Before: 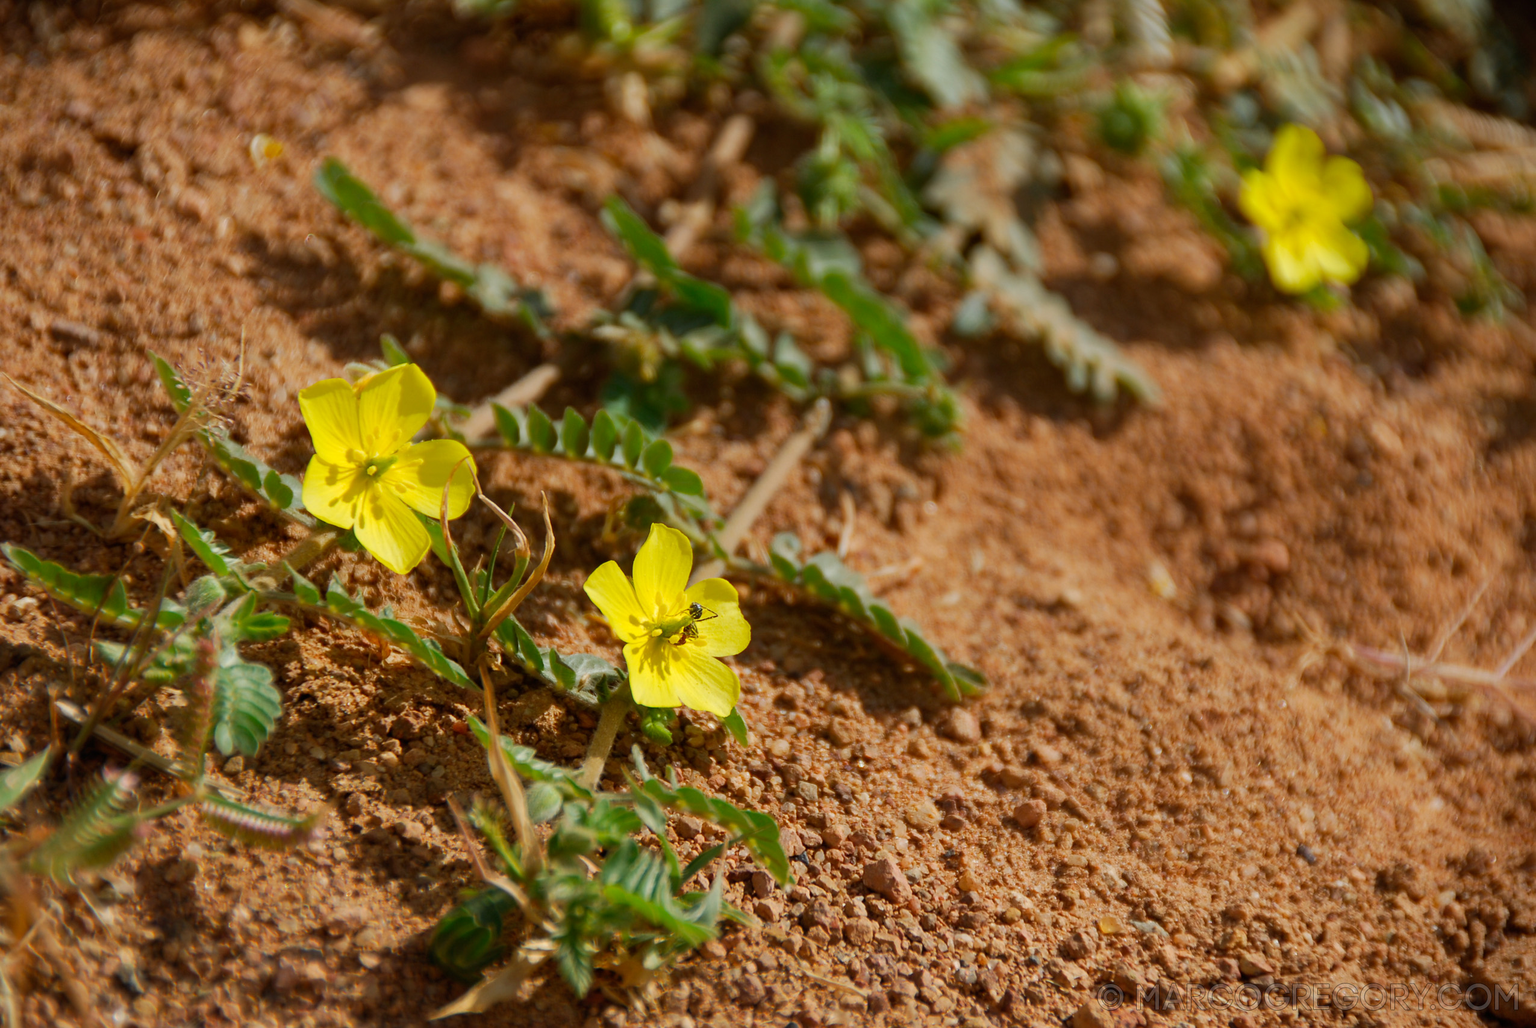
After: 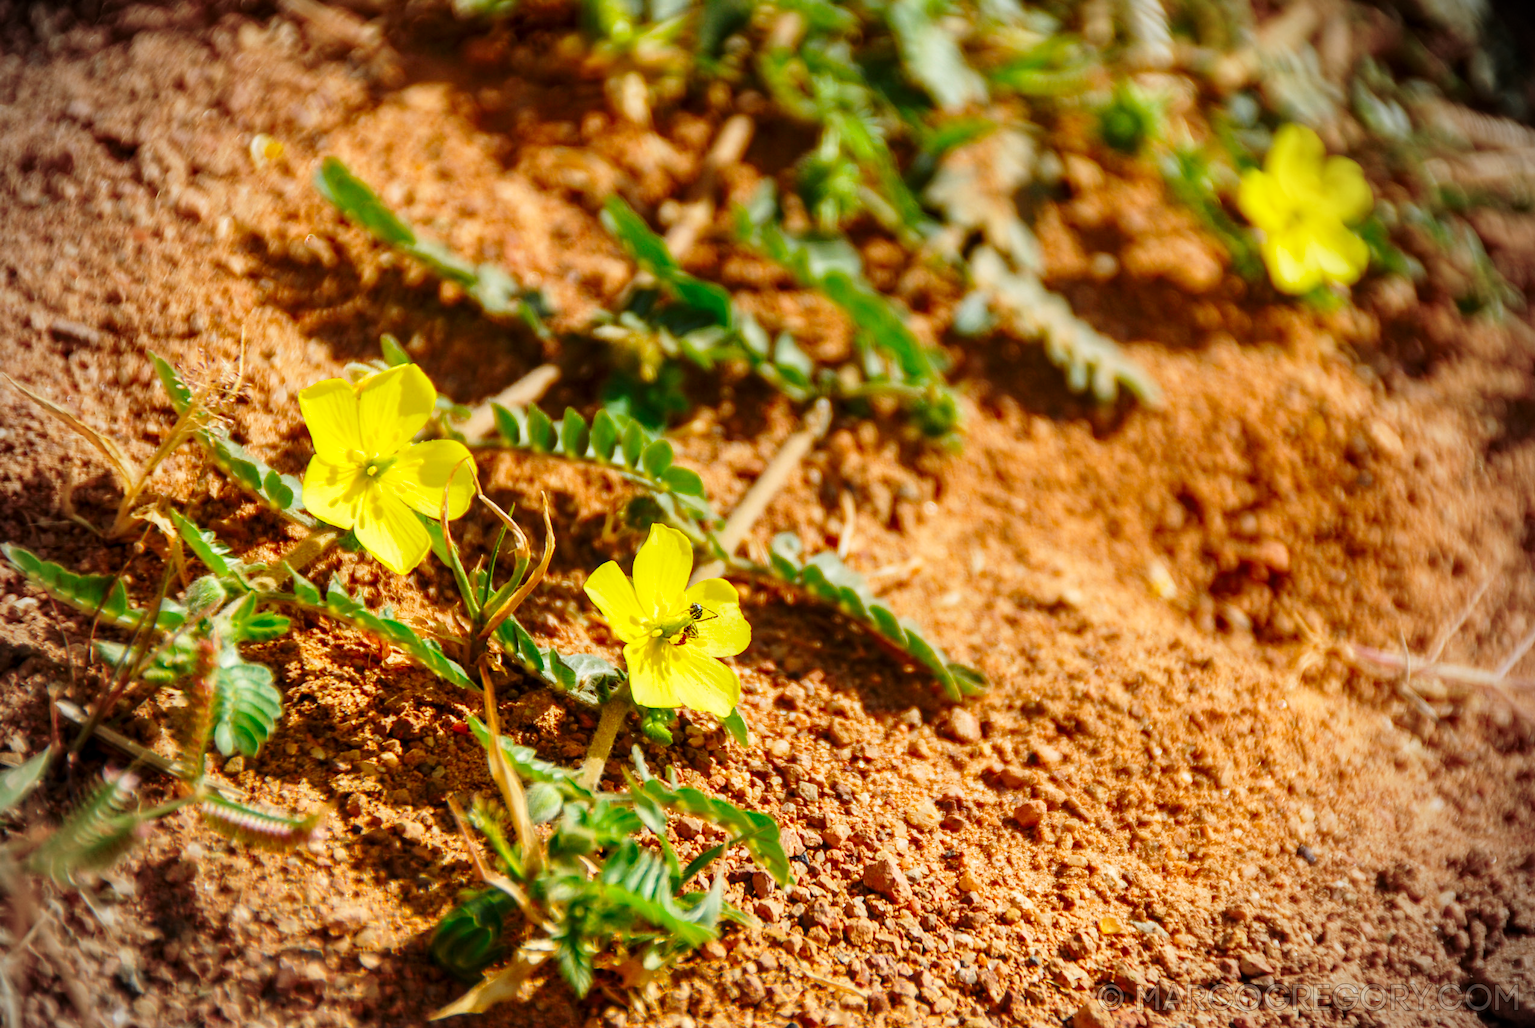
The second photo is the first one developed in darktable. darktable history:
contrast brightness saturation: saturation 0.177
local contrast: on, module defaults
vignetting: fall-off start 74.82%, width/height ratio 1.089
base curve: curves: ch0 [(0, 0) (0.028, 0.03) (0.121, 0.232) (0.46, 0.748) (0.859, 0.968) (1, 1)], preserve colors none
